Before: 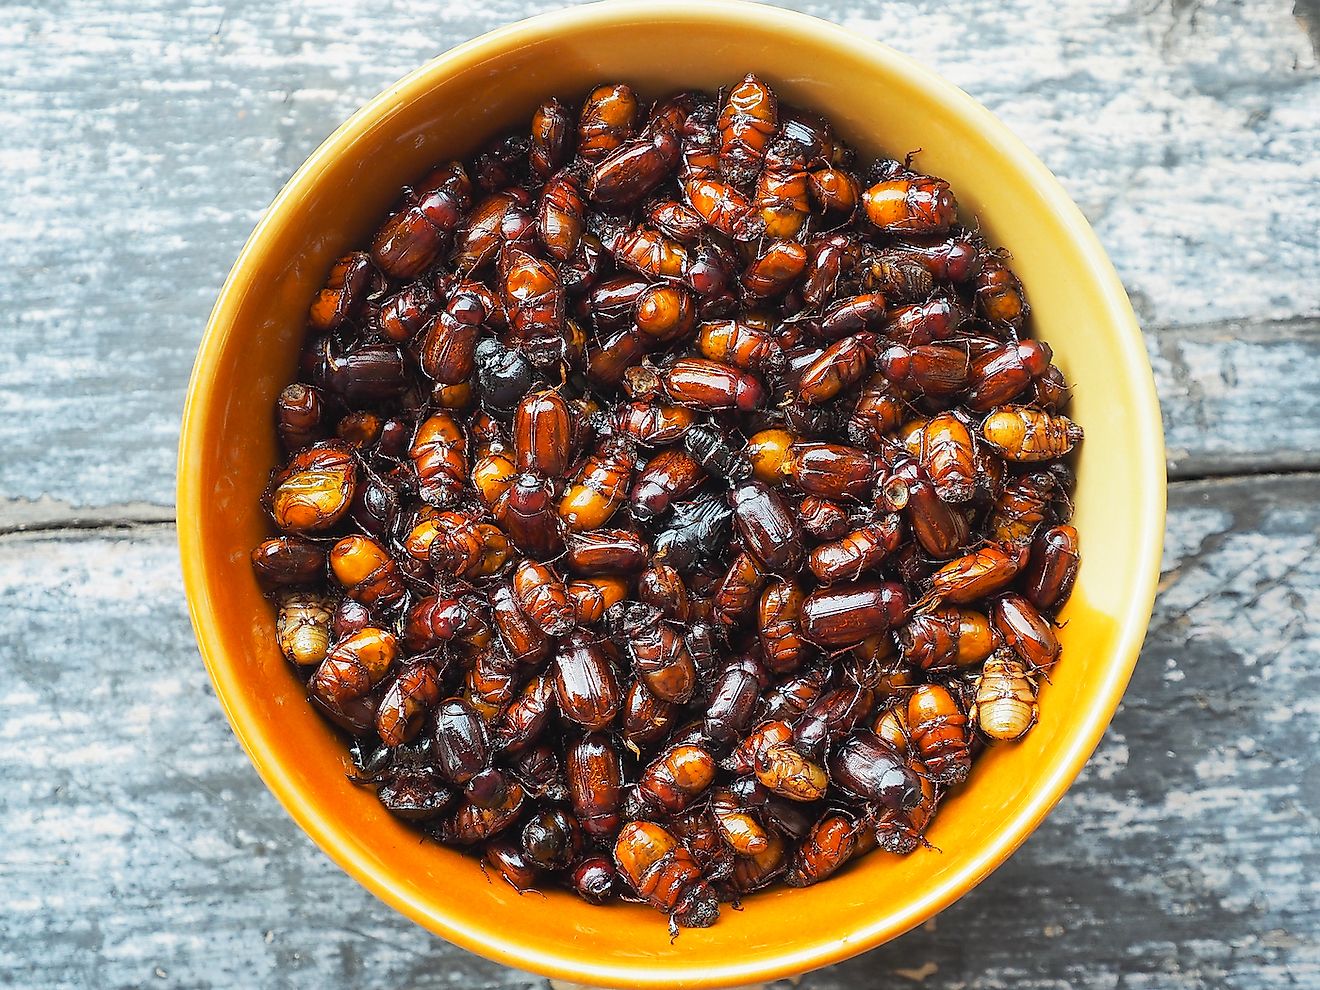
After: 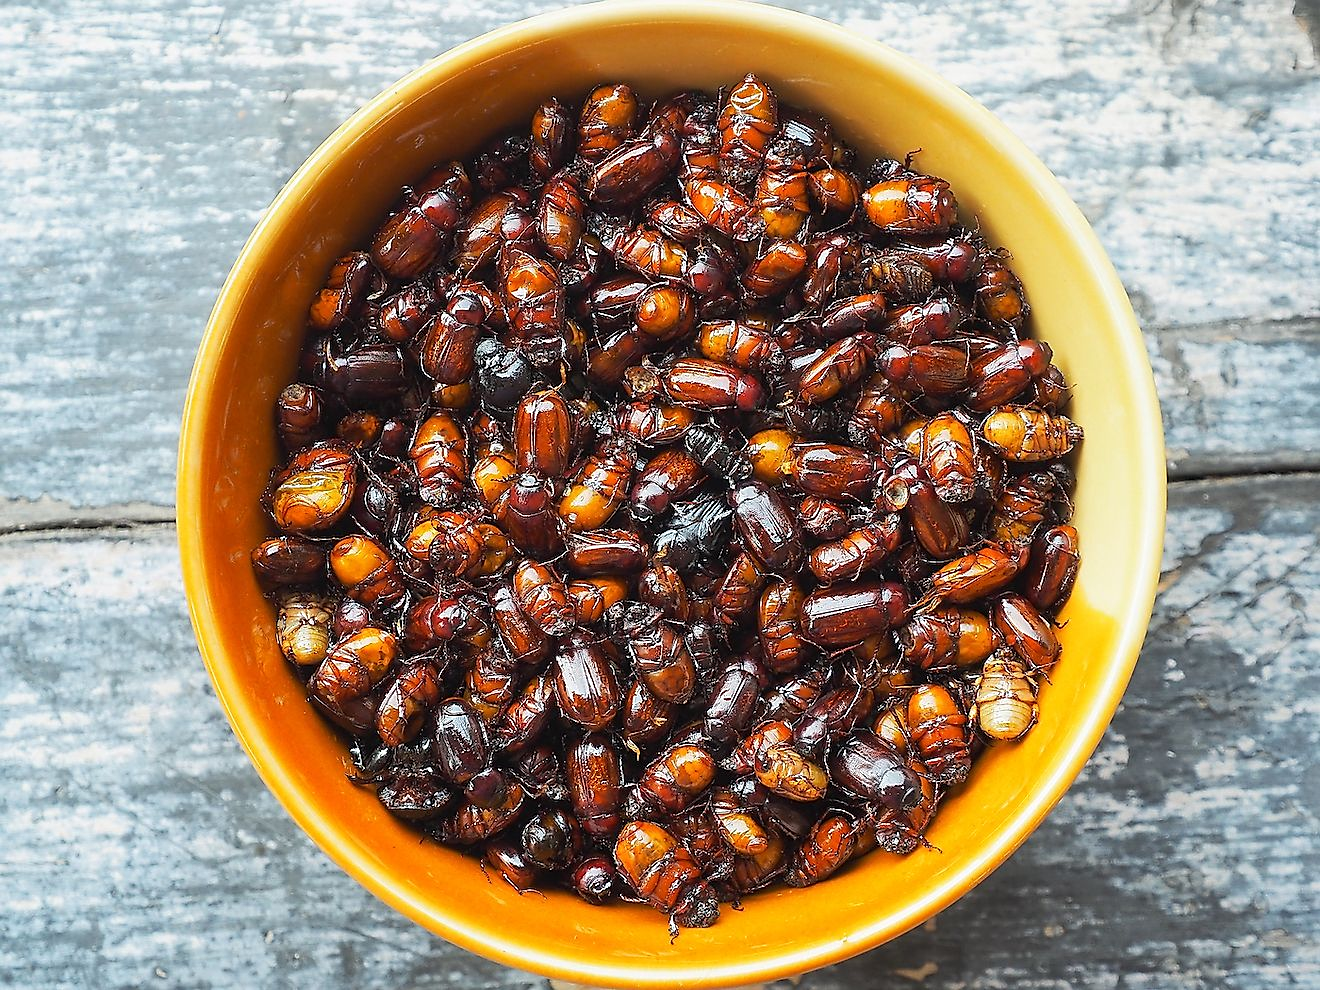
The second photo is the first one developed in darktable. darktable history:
sharpen: amount 0.216
